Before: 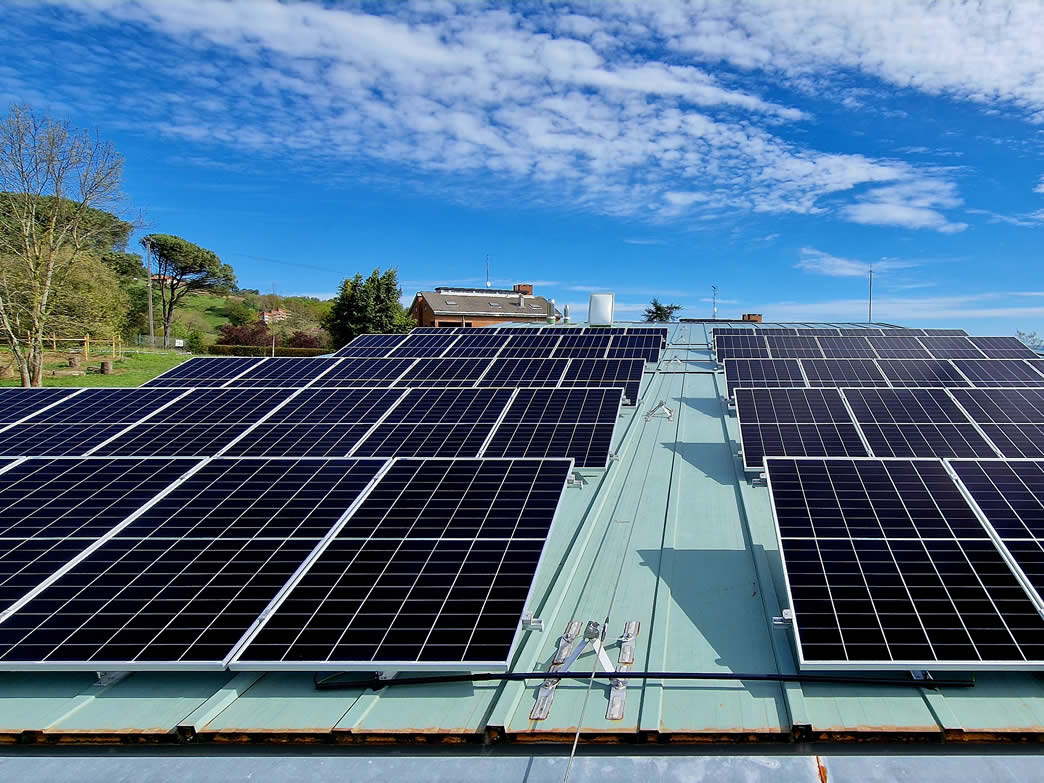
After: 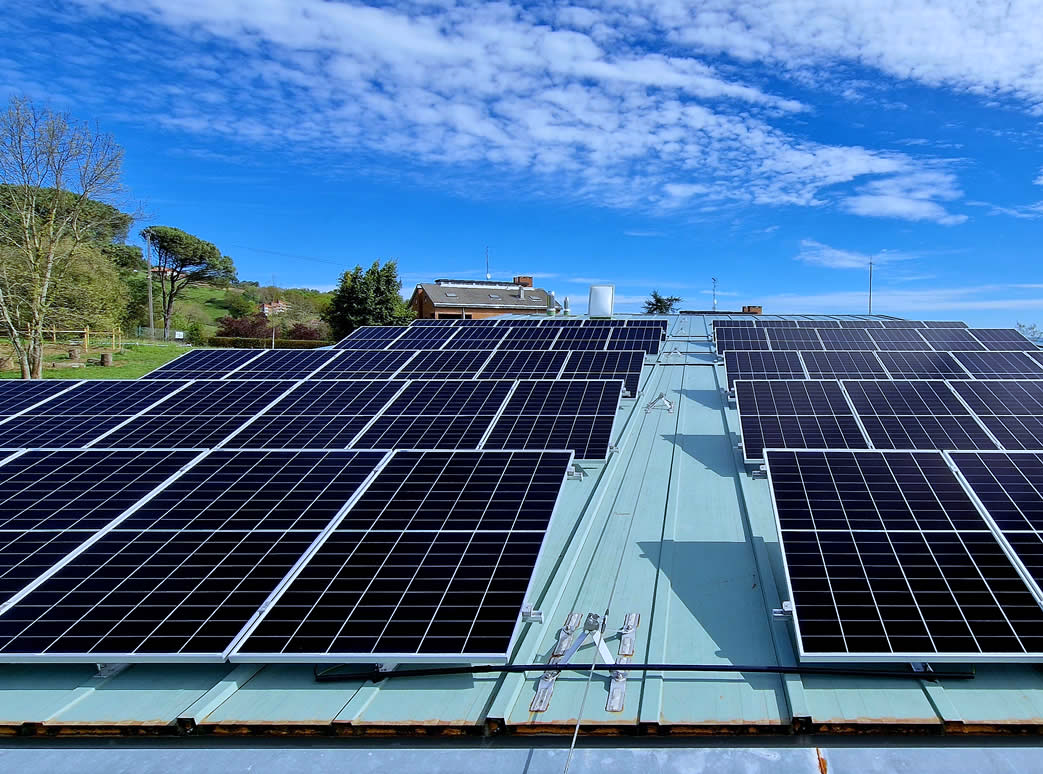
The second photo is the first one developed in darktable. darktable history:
crop: top 1.049%, right 0.001%
white balance: red 0.924, blue 1.095
